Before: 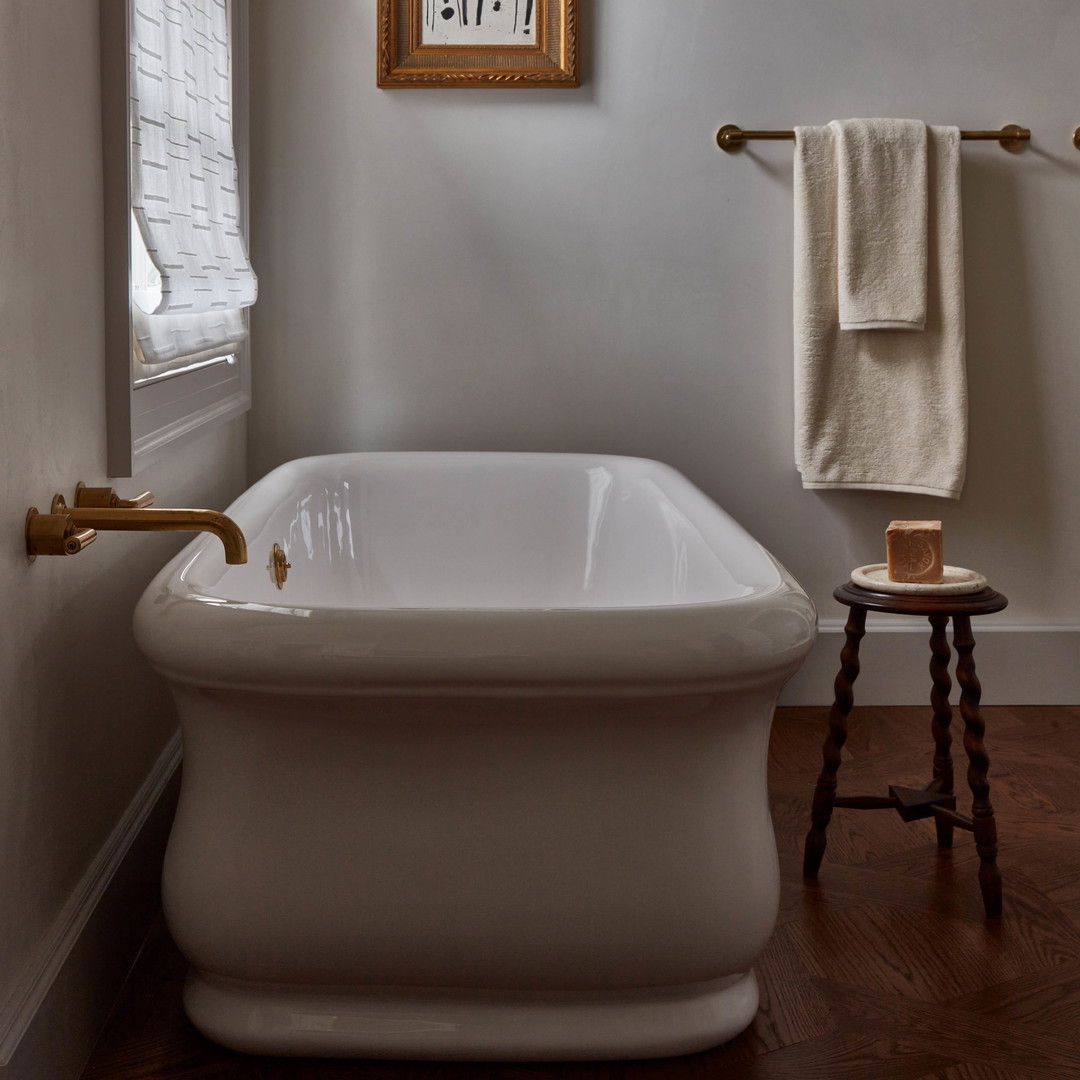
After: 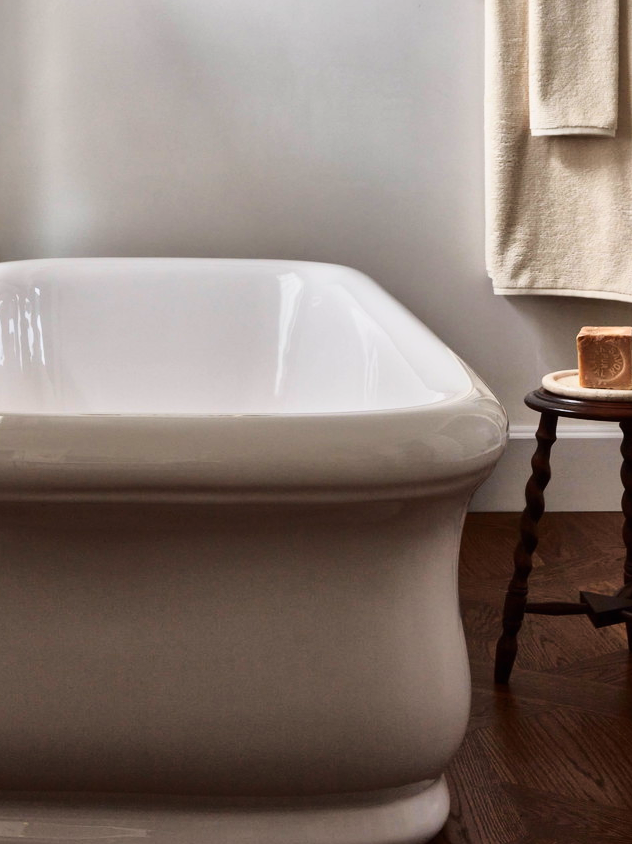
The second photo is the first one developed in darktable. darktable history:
exposure: black level correction 0, exposure 0.2 EV, compensate exposure bias true, compensate highlight preservation false
crop and rotate: left 28.644%, top 18.021%, right 12.78%, bottom 3.816%
base curve: curves: ch0 [(0, 0) (0.028, 0.03) (0.121, 0.232) (0.46, 0.748) (0.859, 0.968) (1, 1)]
